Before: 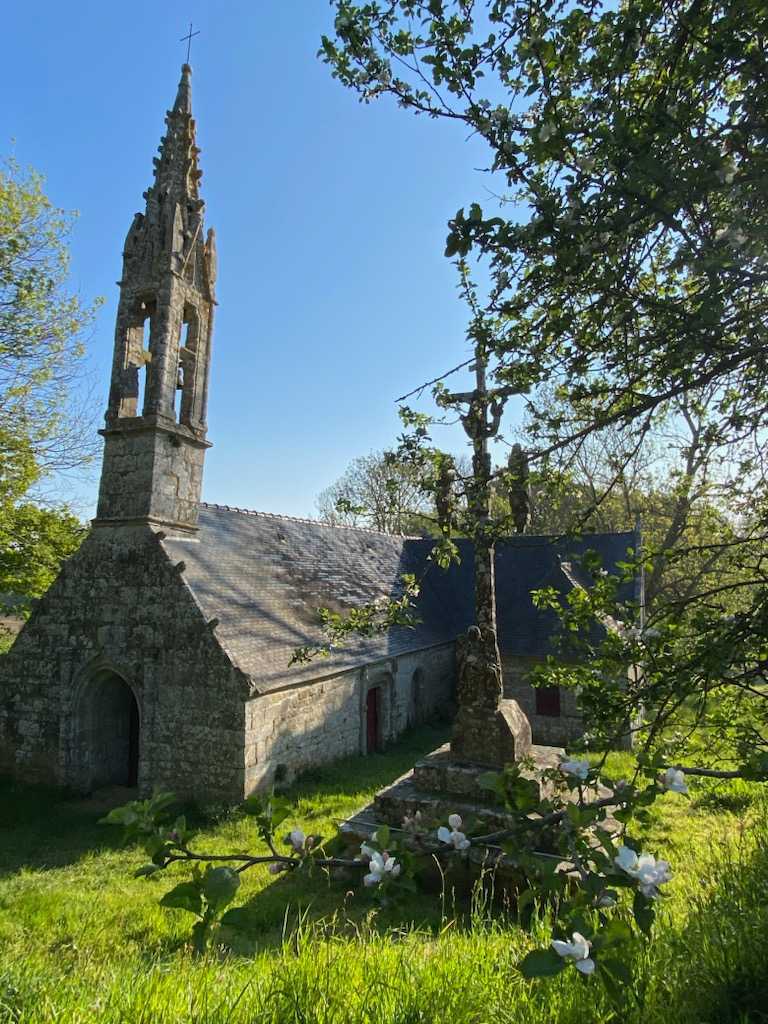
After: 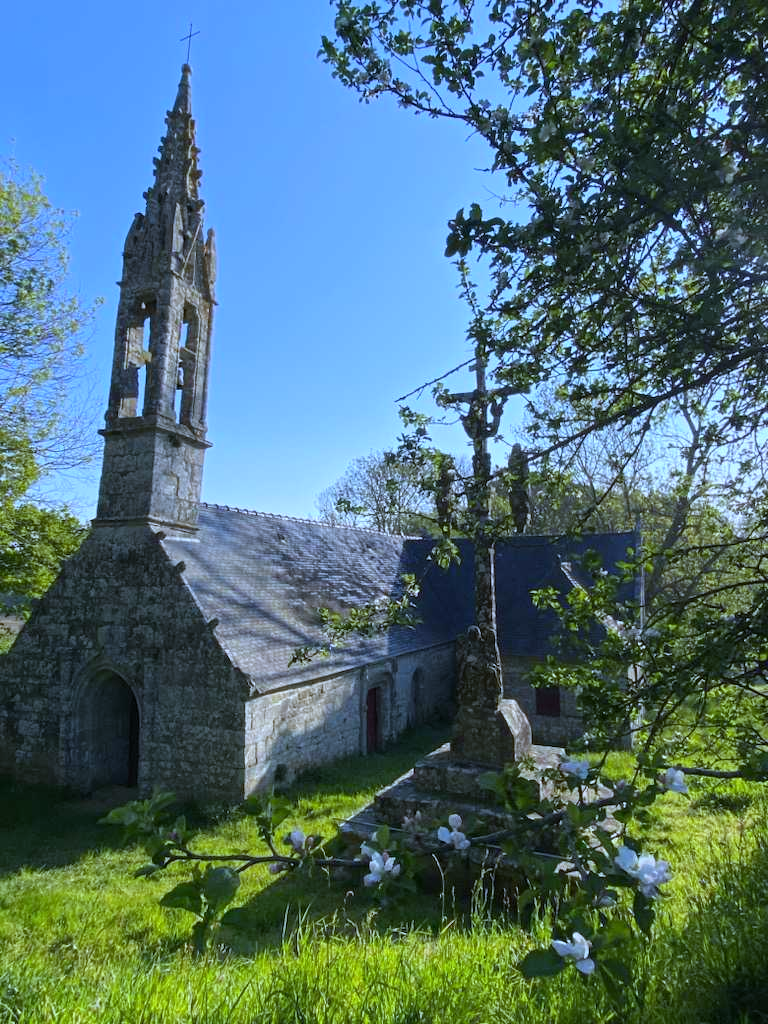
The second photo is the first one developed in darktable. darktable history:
tone equalizer: on, module defaults
white balance: red 0.871, blue 1.249
